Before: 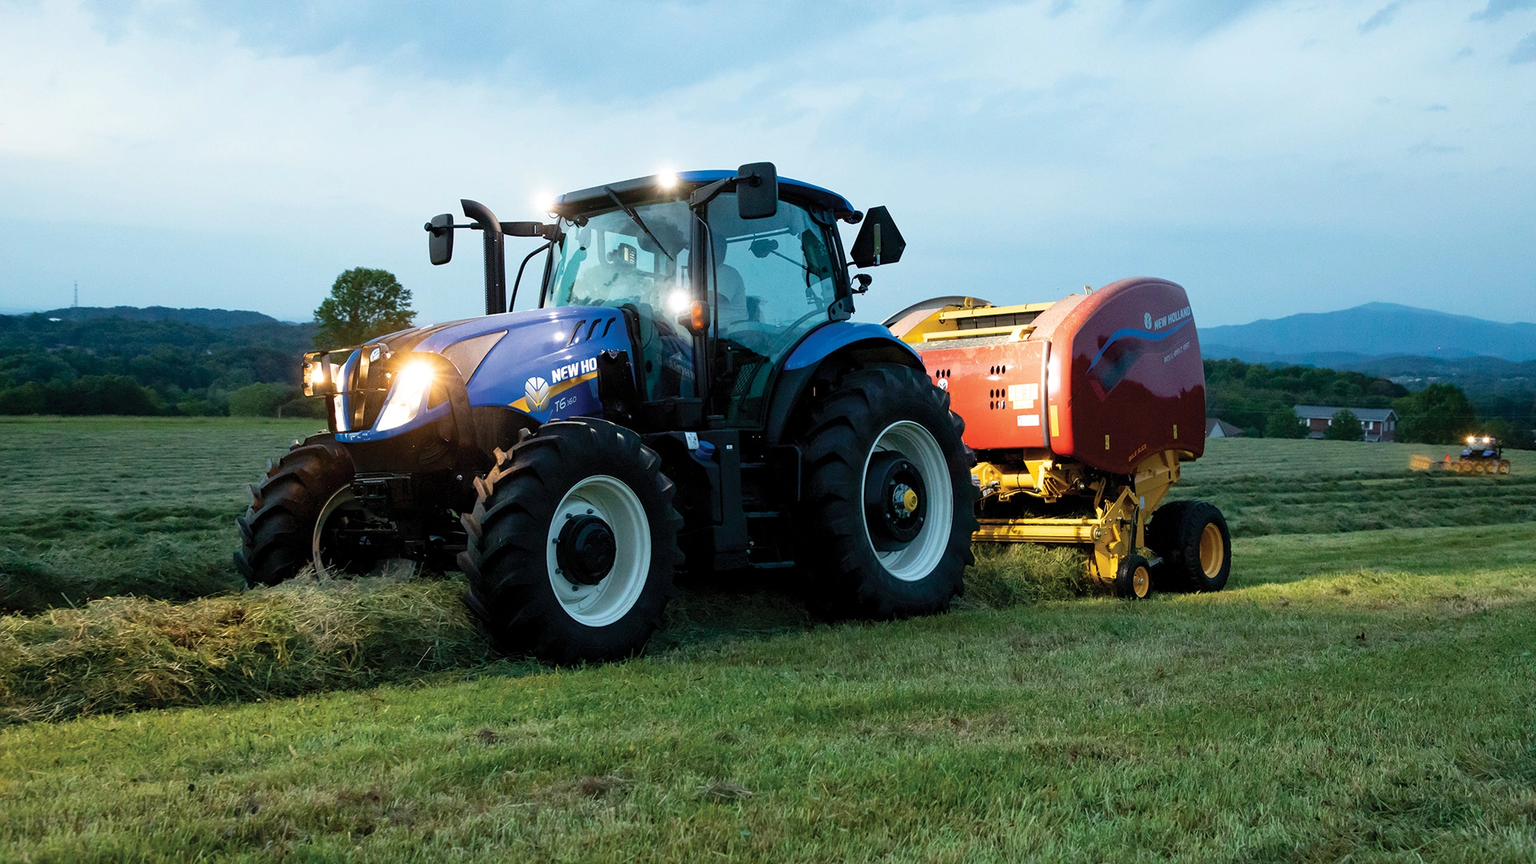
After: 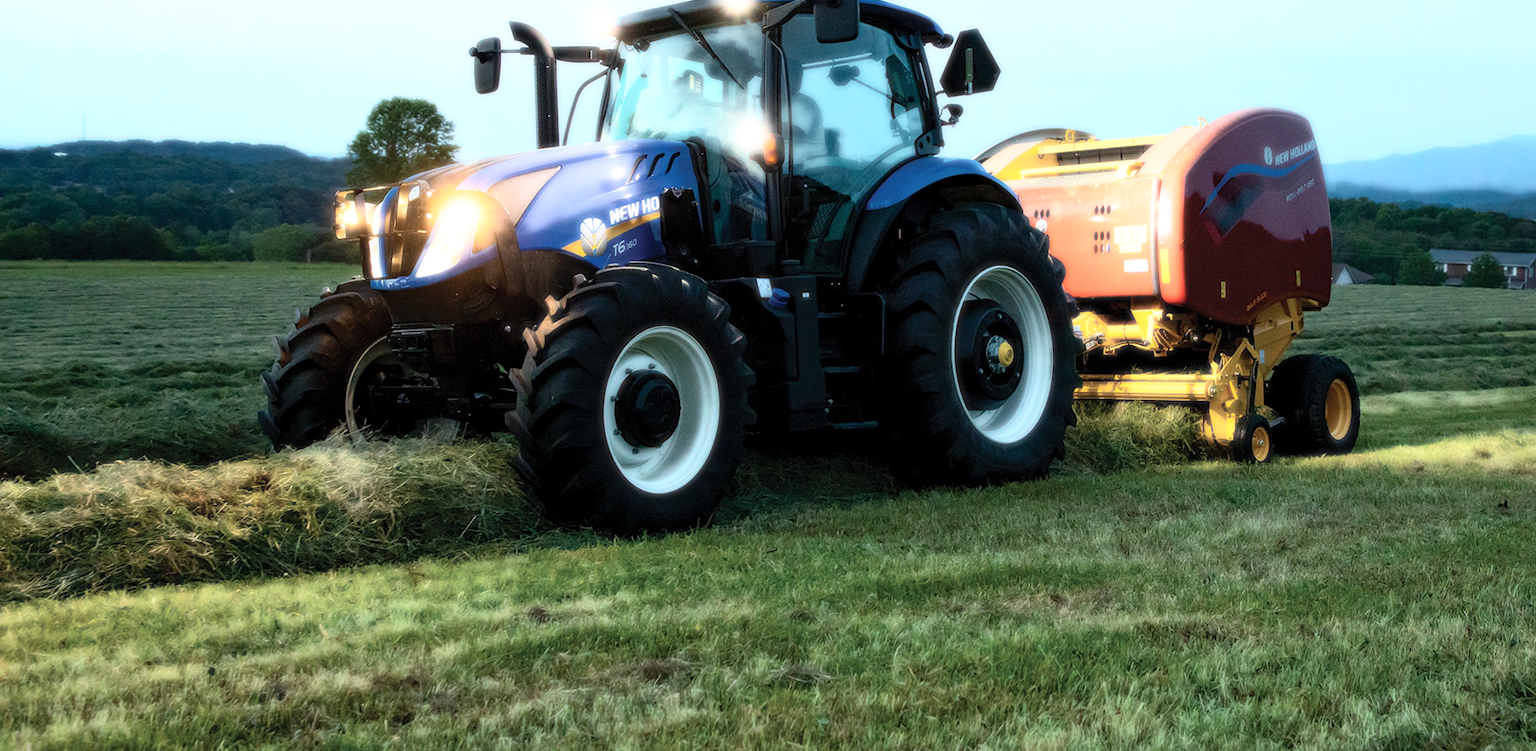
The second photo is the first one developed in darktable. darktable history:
bloom: size 0%, threshold 54.82%, strength 8.31%
contrast brightness saturation: contrast 0.01, saturation -0.05
tone equalizer: on, module defaults
crop: top 20.916%, right 9.437%, bottom 0.316%
